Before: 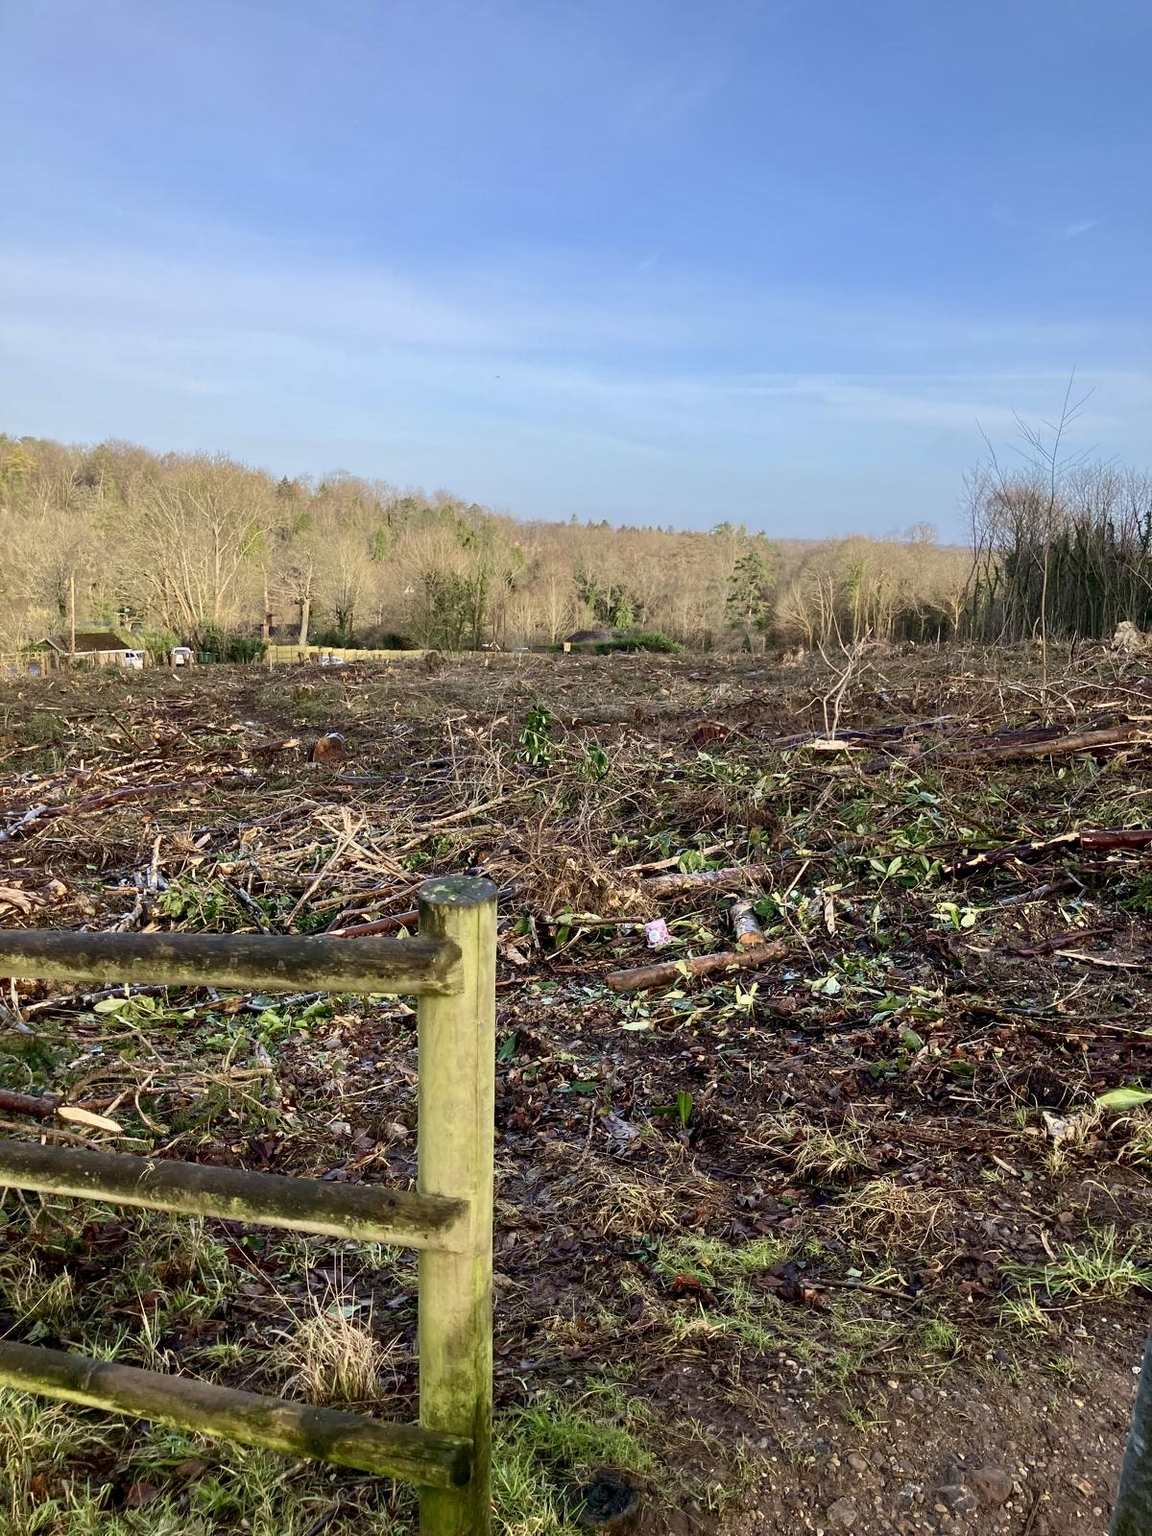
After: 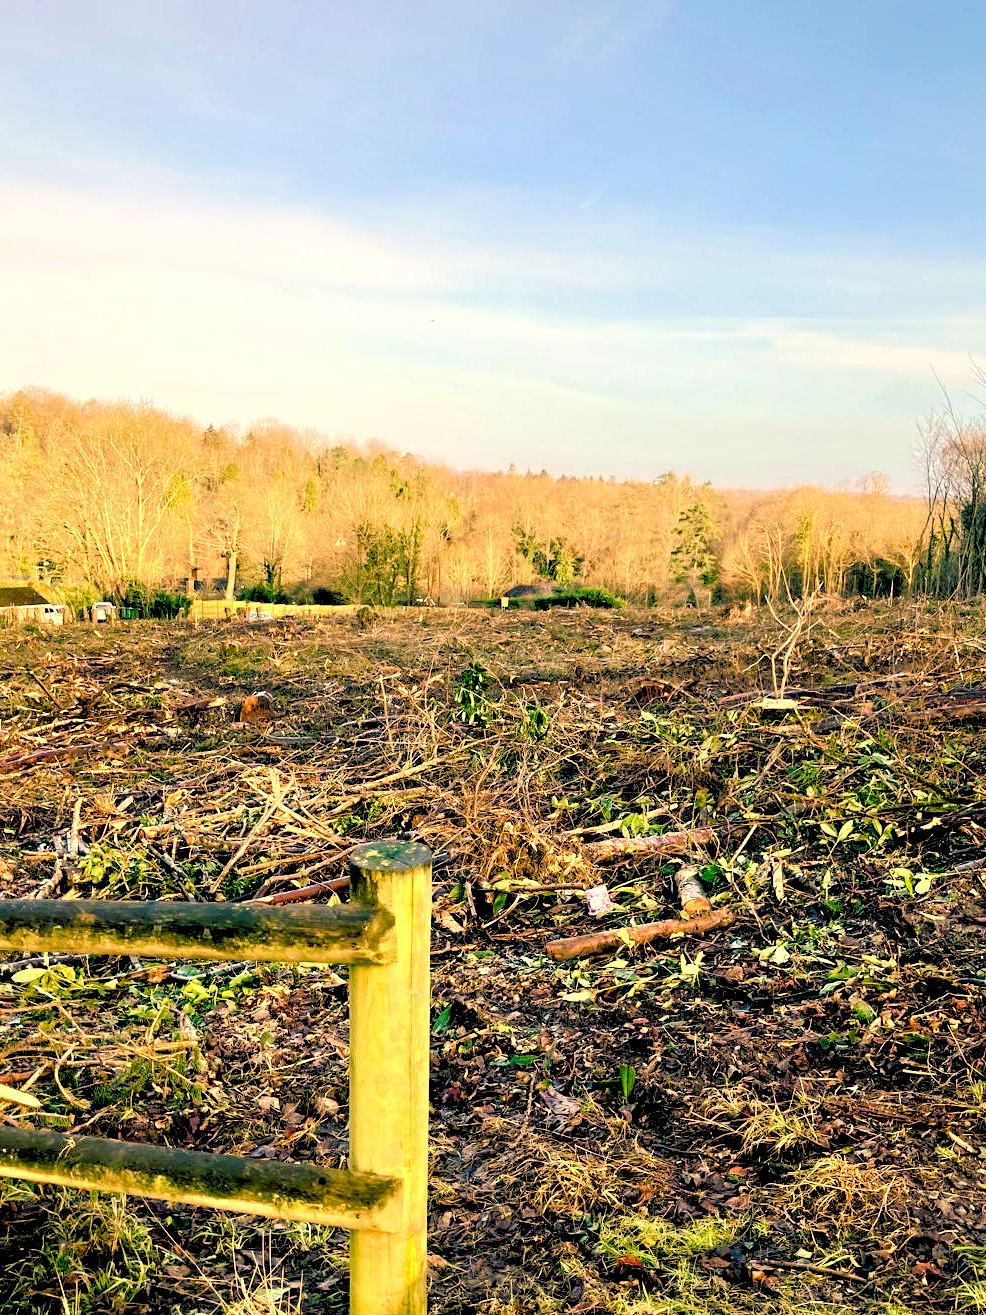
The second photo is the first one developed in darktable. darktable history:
crop and rotate: left 7.196%, top 4.574%, right 10.605%, bottom 13.178%
tone equalizer: -8 EV -0.417 EV, -7 EV -0.389 EV, -6 EV -0.333 EV, -5 EV -0.222 EV, -3 EV 0.222 EV, -2 EV 0.333 EV, -1 EV 0.389 EV, +0 EV 0.417 EV, edges refinement/feathering 500, mask exposure compensation -1.57 EV, preserve details no
exposure: exposure 0.493 EV, compensate highlight preservation false
color balance rgb: shadows lift › luminance -28.76%, shadows lift › chroma 10%, shadows lift › hue 230°, power › chroma 0.5%, power › hue 215°, highlights gain › luminance 7.14%, highlights gain › chroma 1%, highlights gain › hue 50°, global offset › luminance -0.29%, global offset › hue 260°, perceptual saturation grading › global saturation 20%, perceptual saturation grading › highlights -13.92%, perceptual saturation grading › shadows 50%
white balance: red 1.123, blue 0.83
rgb levels: preserve colors sum RGB, levels [[0.038, 0.433, 0.934], [0, 0.5, 1], [0, 0.5, 1]]
